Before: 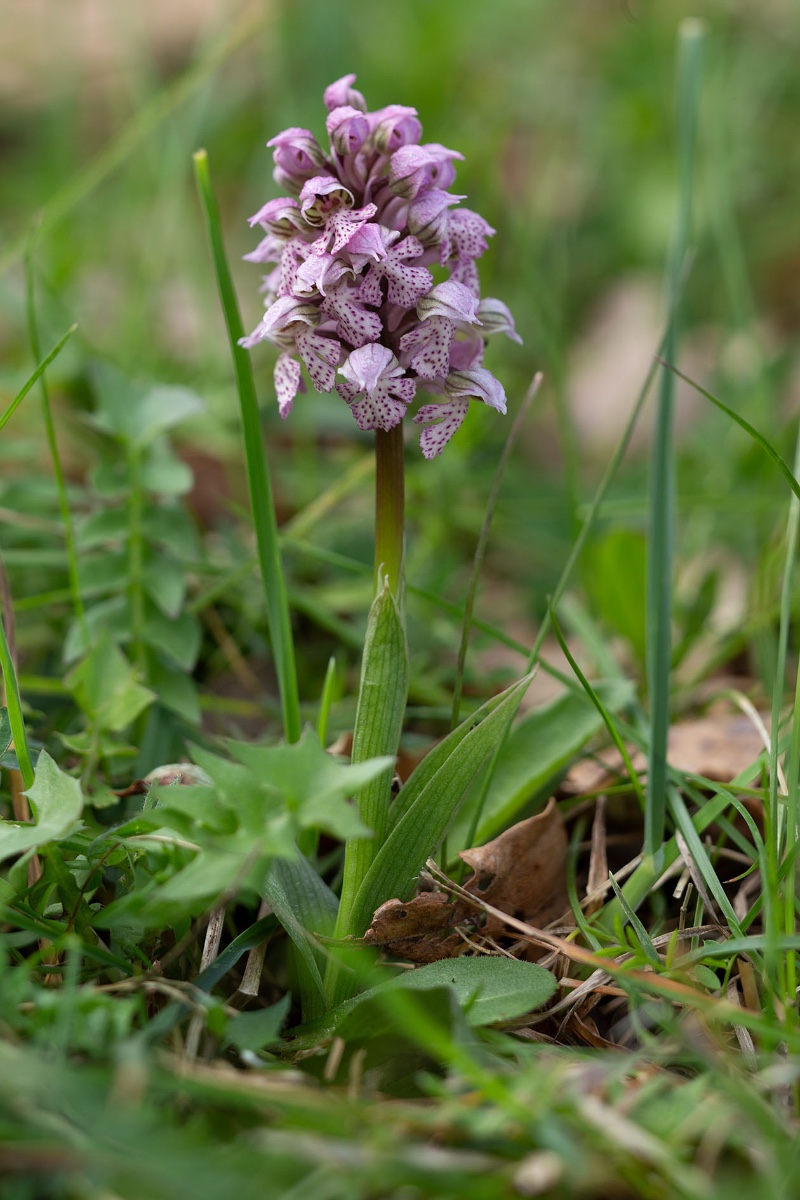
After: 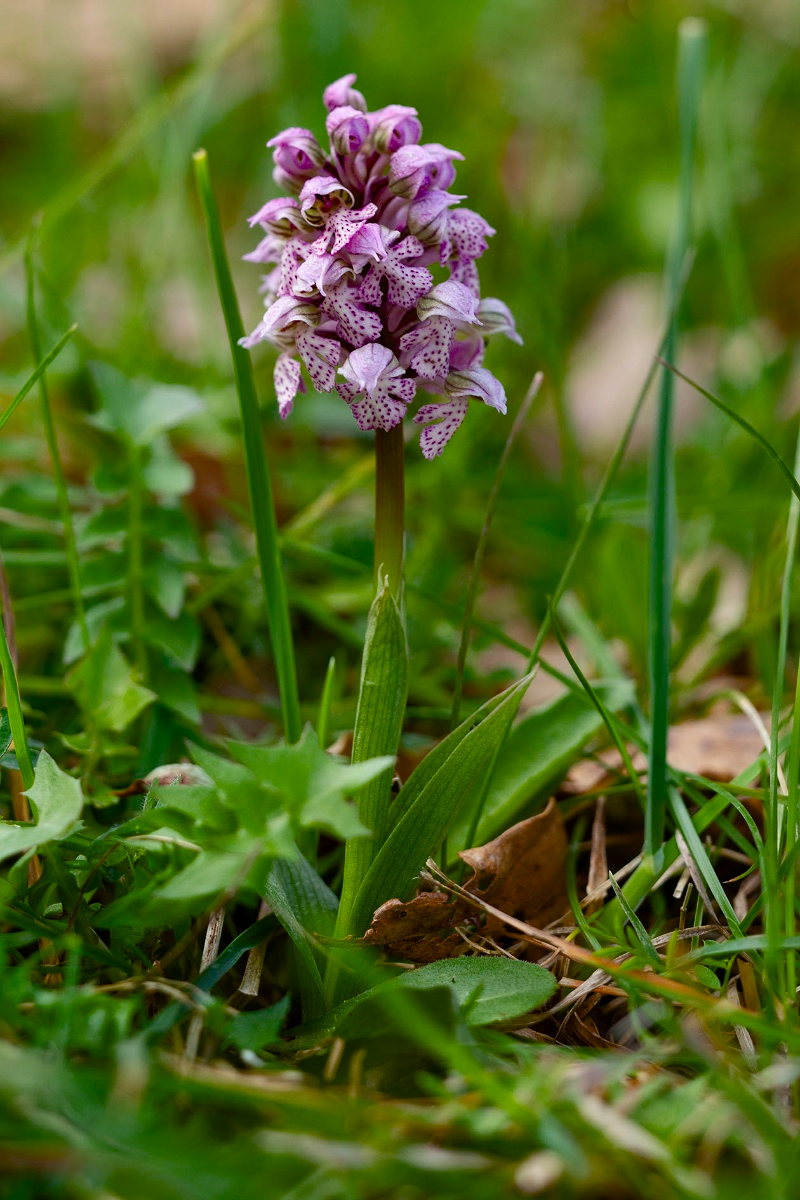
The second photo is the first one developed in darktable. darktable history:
color balance rgb: linear chroma grading › global chroma 15.053%, perceptual saturation grading › global saturation 20%, perceptual saturation grading › highlights -25.792%, perceptual saturation grading › shadows 24.56%, saturation formula JzAzBz (2021)
